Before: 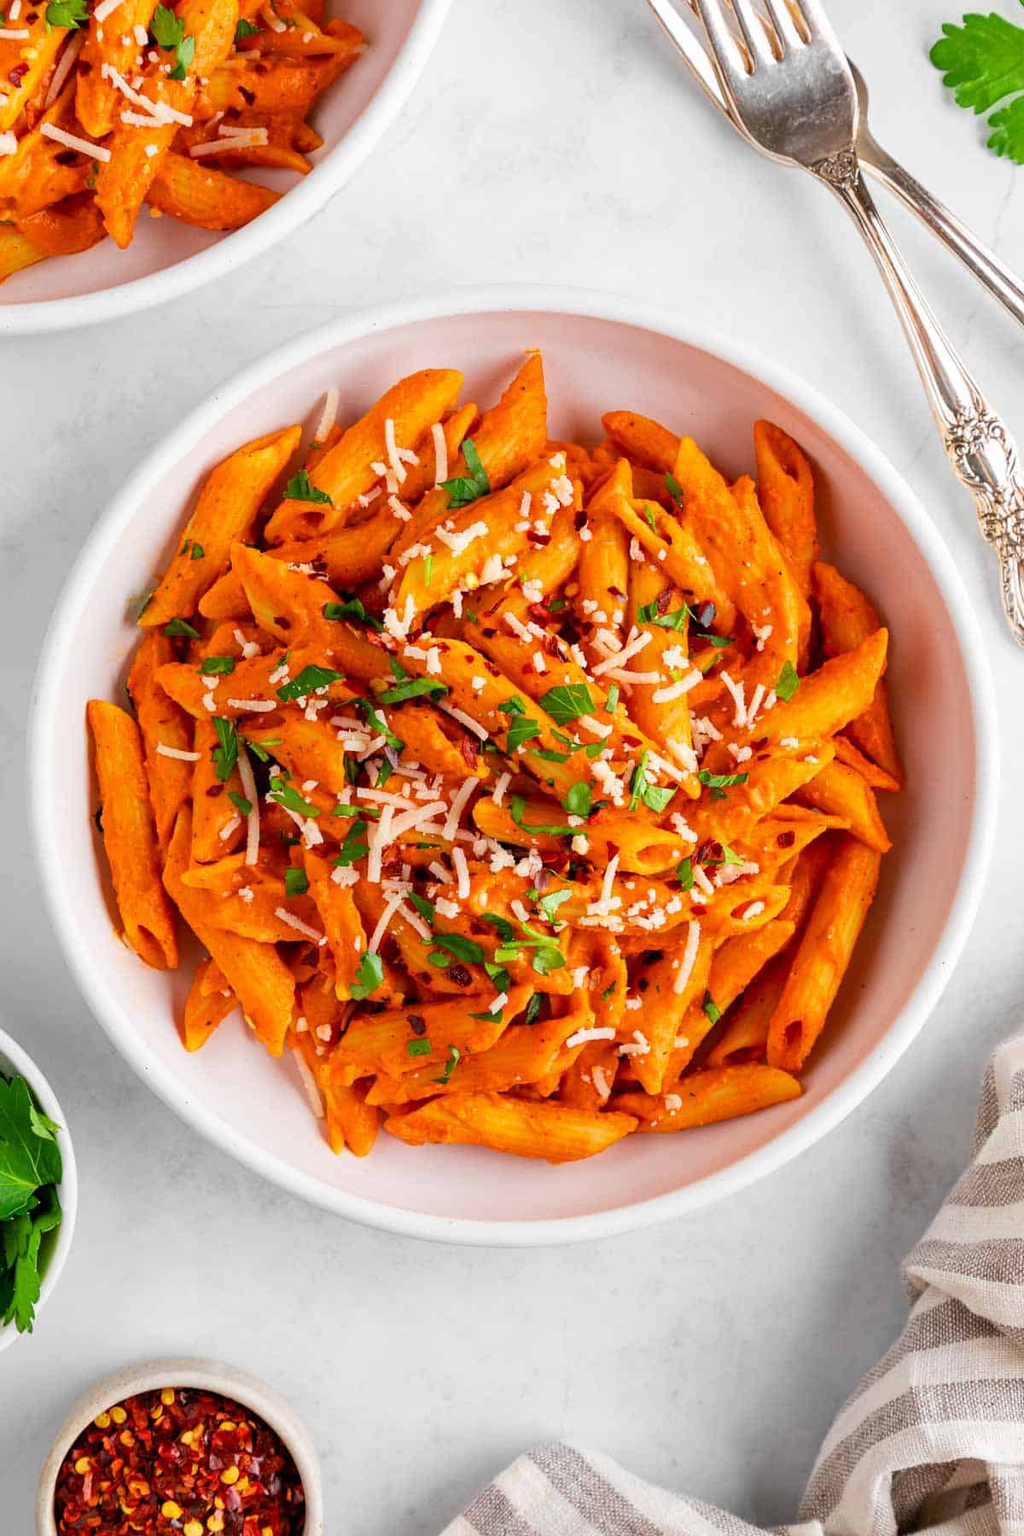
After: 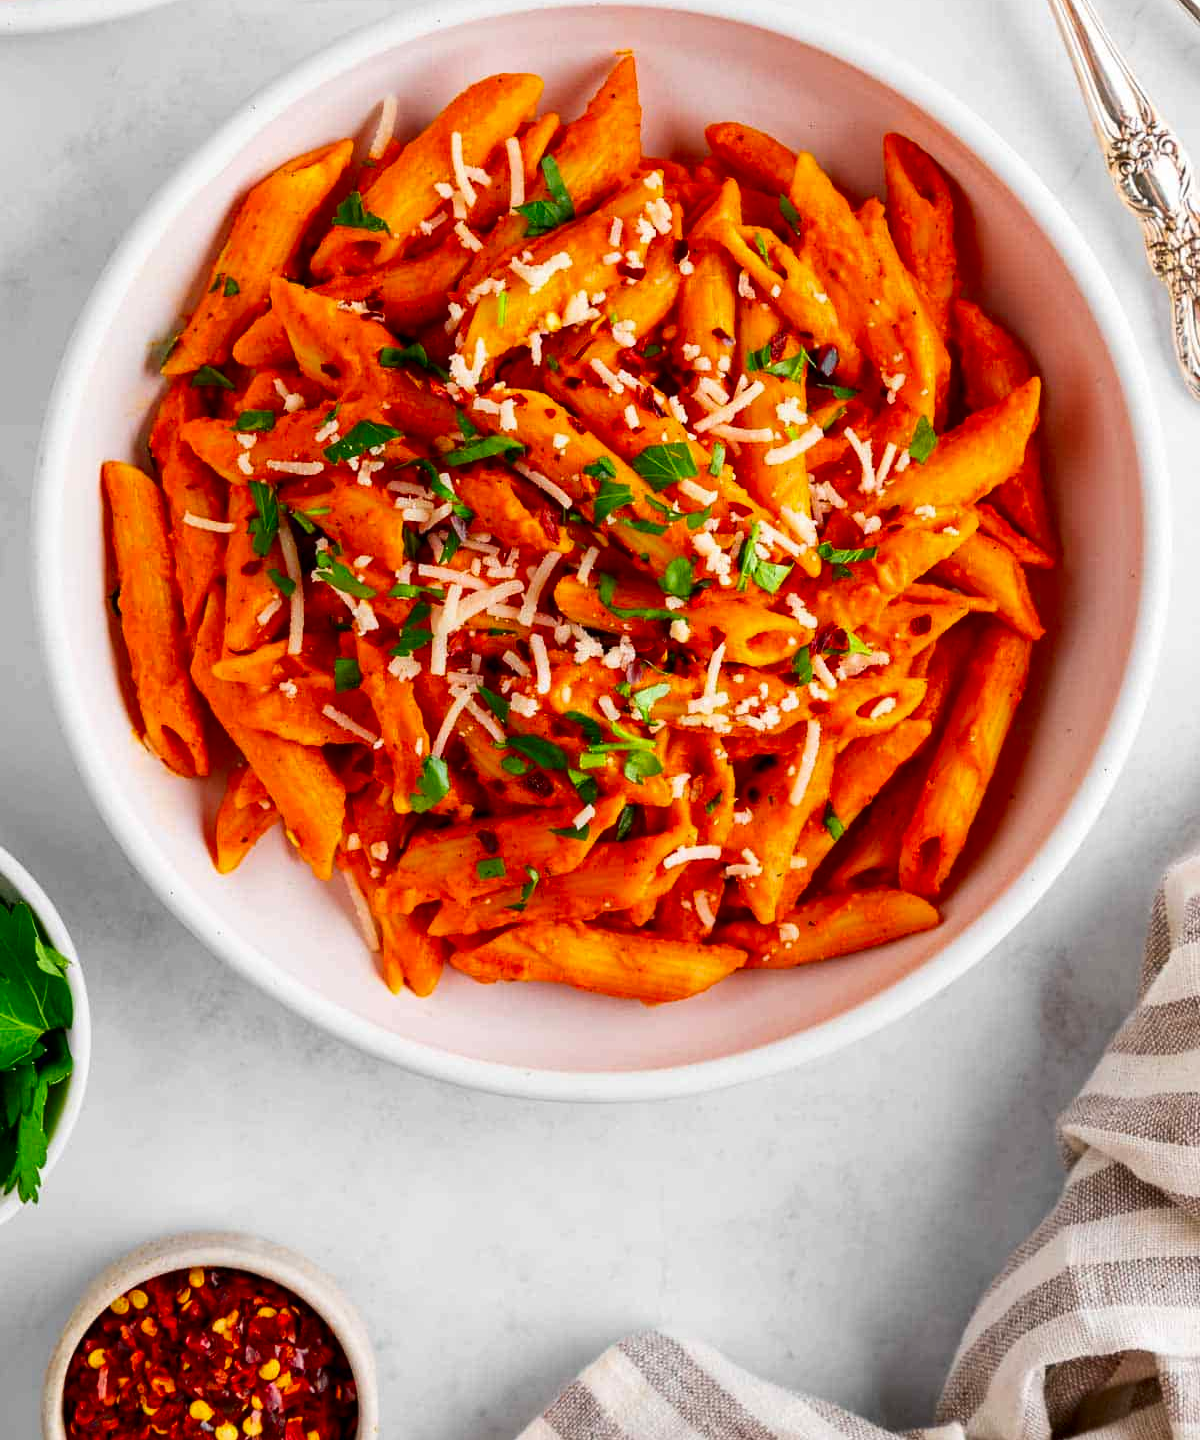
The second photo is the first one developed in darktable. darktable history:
crop and rotate: top 19.998%
contrast brightness saturation: contrast 0.12, brightness -0.12, saturation 0.2
